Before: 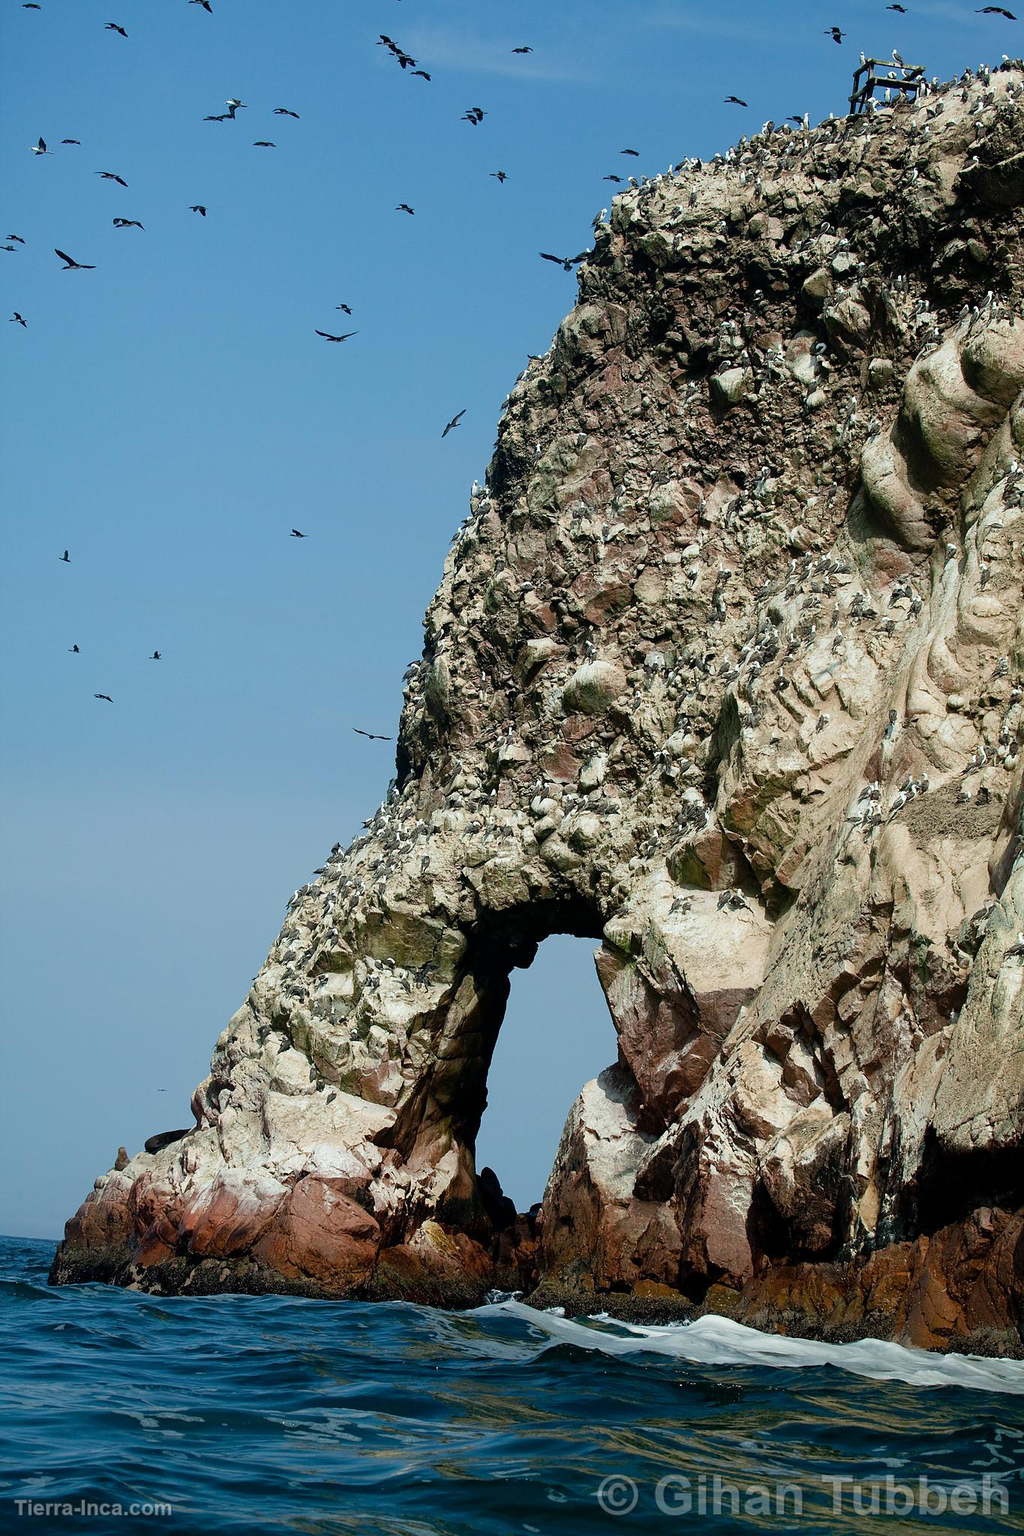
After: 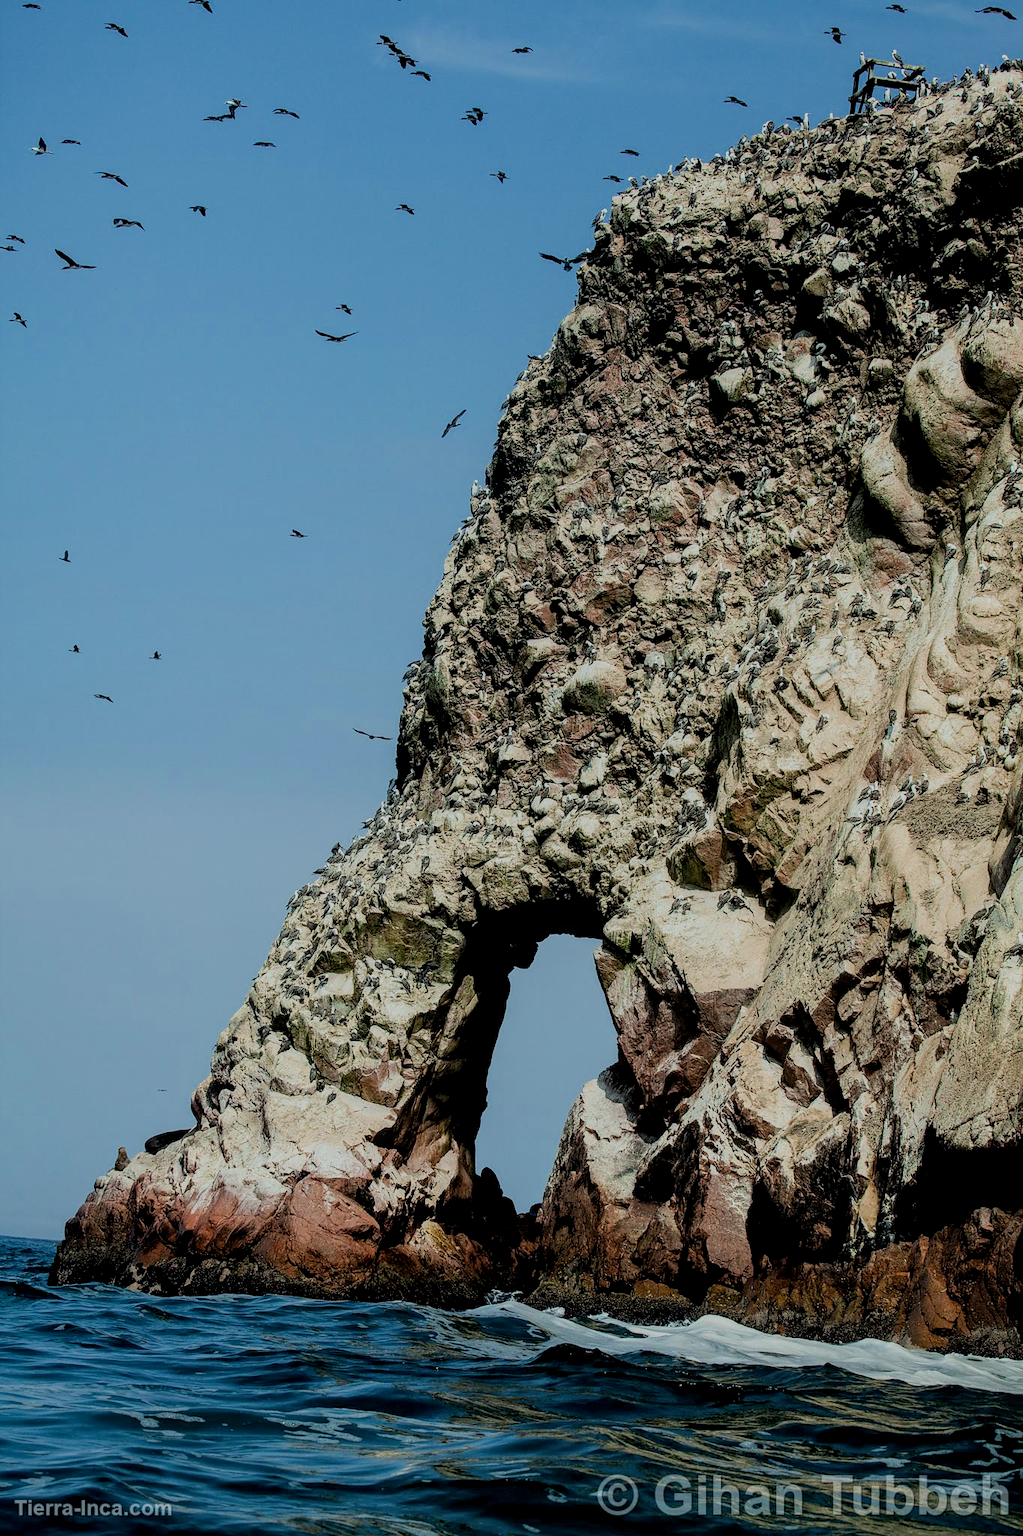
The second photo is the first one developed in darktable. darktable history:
filmic rgb: black relative exposure -6.15 EV, white relative exposure 6.96 EV, hardness 2.23, color science v6 (2022)
local contrast: detail 130%
